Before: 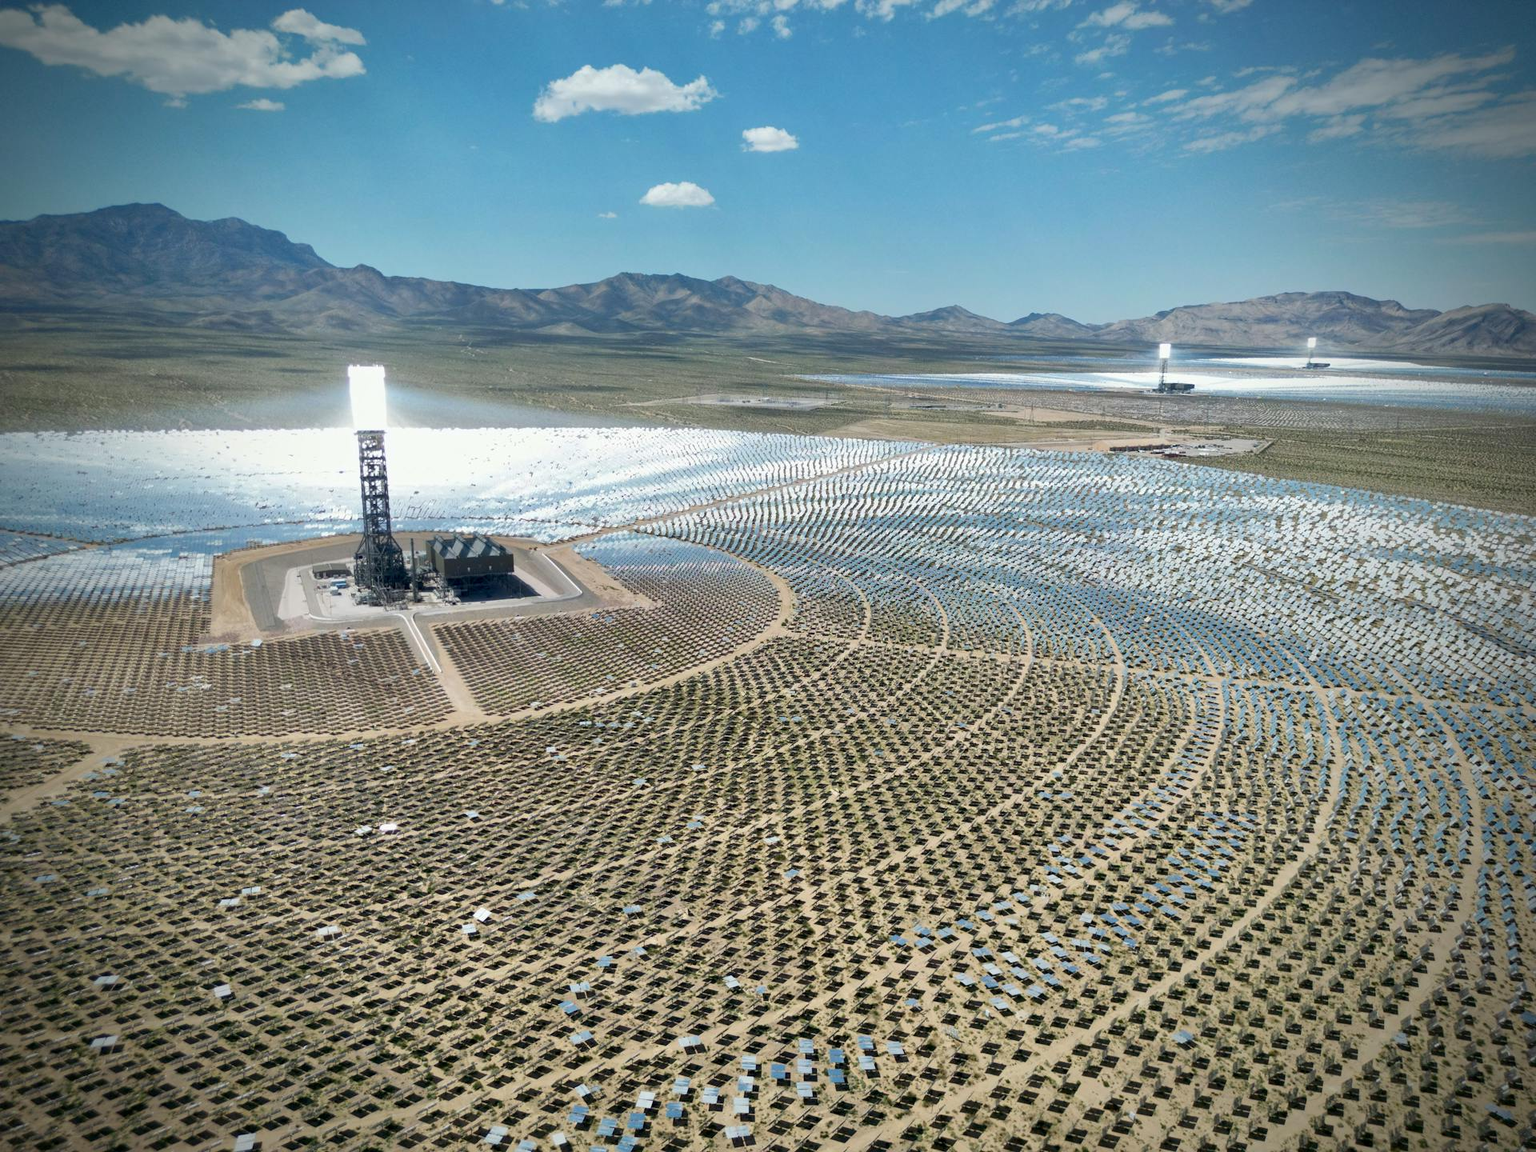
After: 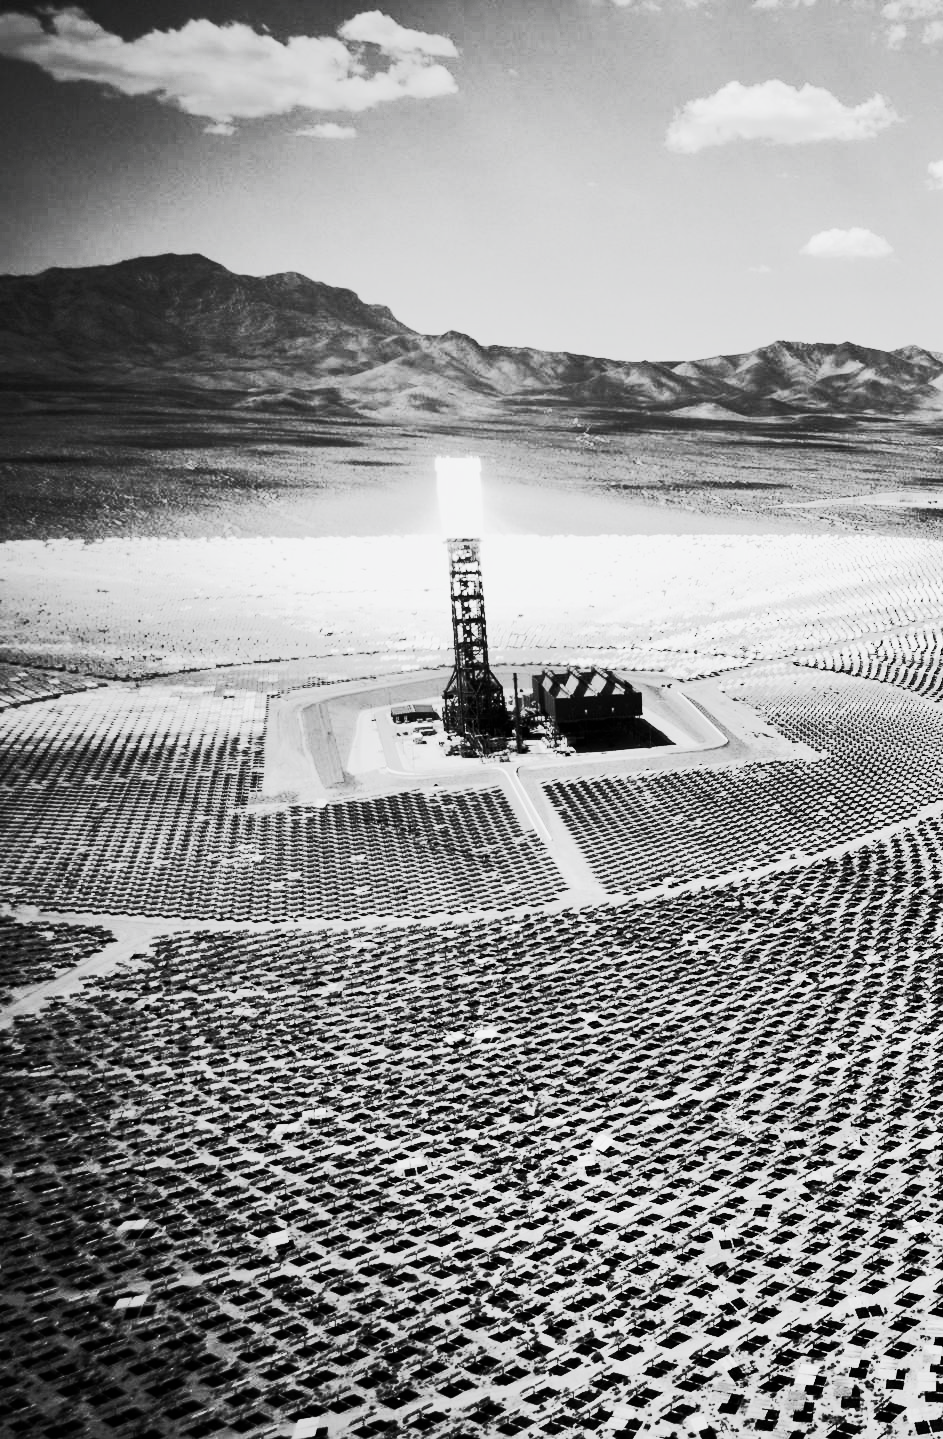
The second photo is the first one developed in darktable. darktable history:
filmic rgb: black relative exposure -7.65 EV, white relative exposure 4.56 EV, hardness 3.61
velvia: on, module defaults
crop and rotate: left 0%, top 0%, right 50.845%
contrast brightness saturation: contrast 0.53, brightness 0.47, saturation -1
color correction: highlights a* 0.003, highlights b* -0.283
exposure: exposure -0.492 EV, compensate highlight preservation false
tone curve: curves: ch0 [(0, 0) (0.003, 0.002) (0.011, 0.002) (0.025, 0.002) (0.044, 0.007) (0.069, 0.014) (0.1, 0.026) (0.136, 0.04) (0.177, 0.061) (0.224, 0.1) (0.277, 0.151) (0.335, 0.198) (0.399, 0.272) (0.468, 0.387) (0.543, 0.553) (0.623, 0.716) (0.709, 0.8) (0.801, 0.855) (0.898, 0.897) (1, 1)], preserve colors none
